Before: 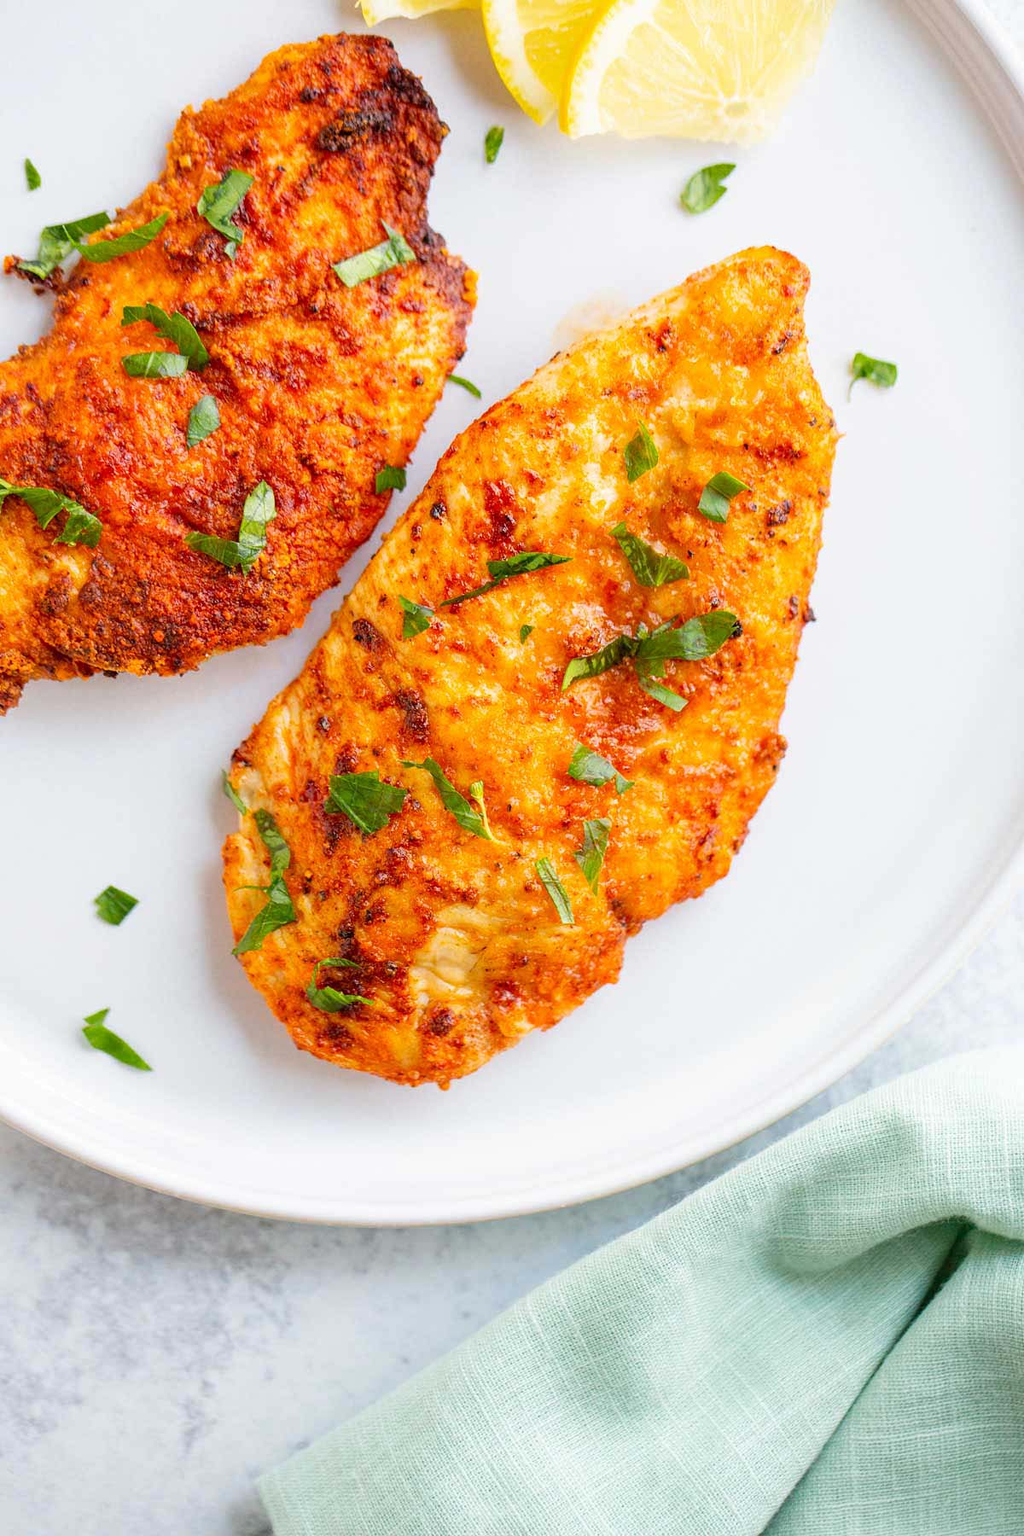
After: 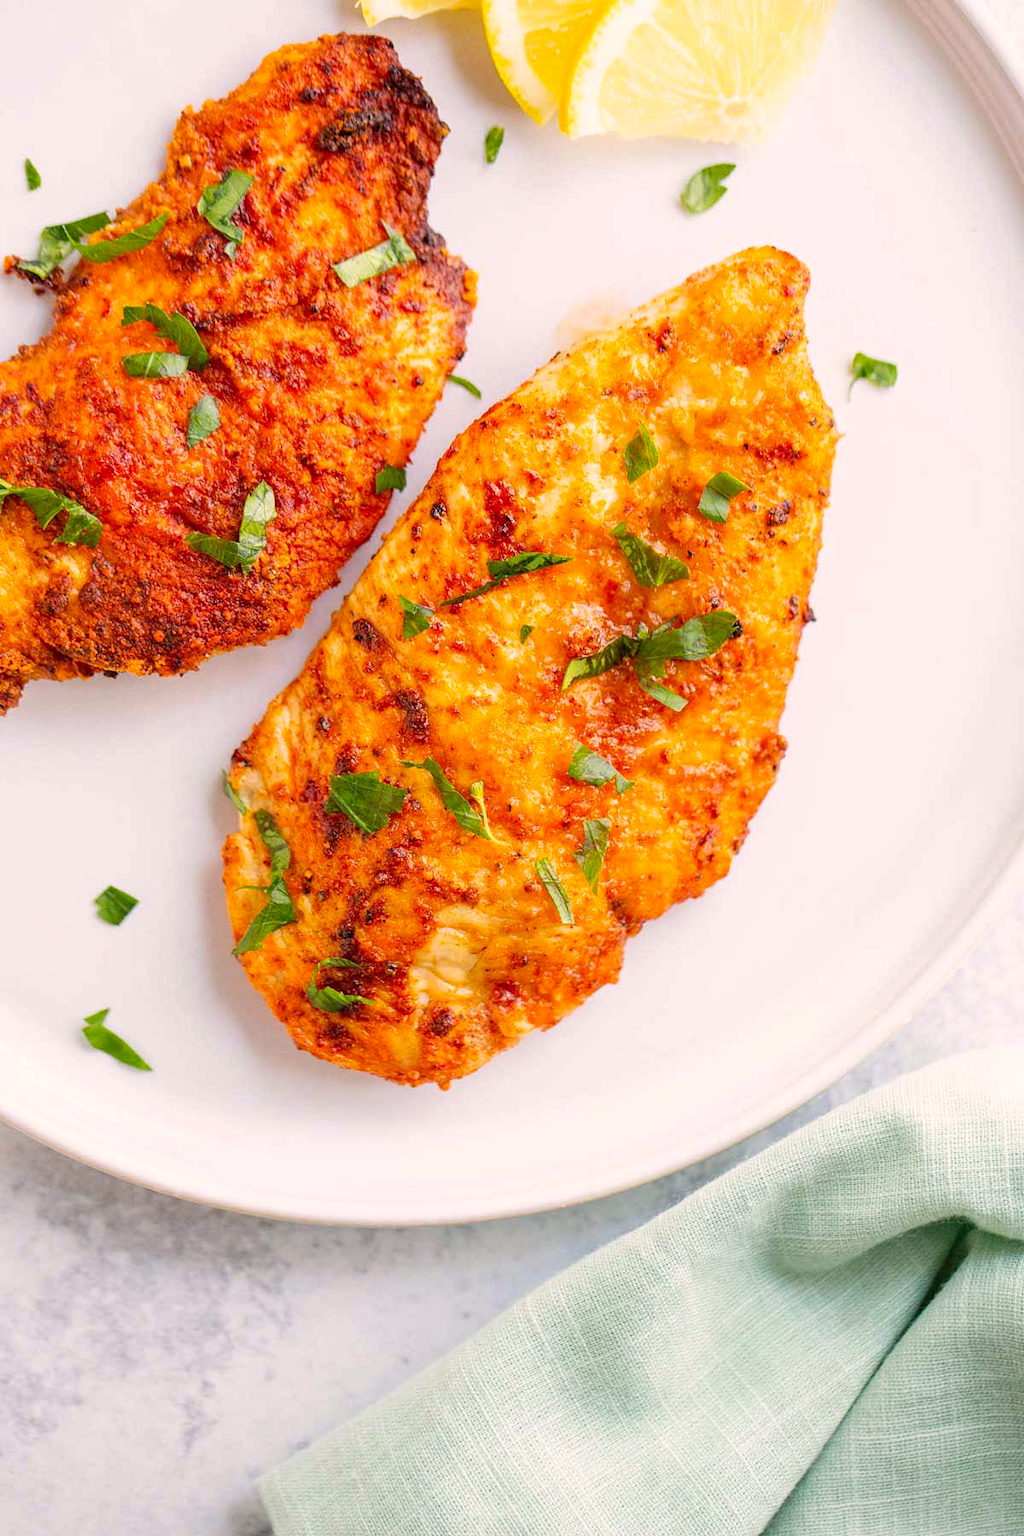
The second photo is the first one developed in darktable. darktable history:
color correction: highlights a* 5.98, highlights b* 4.69
